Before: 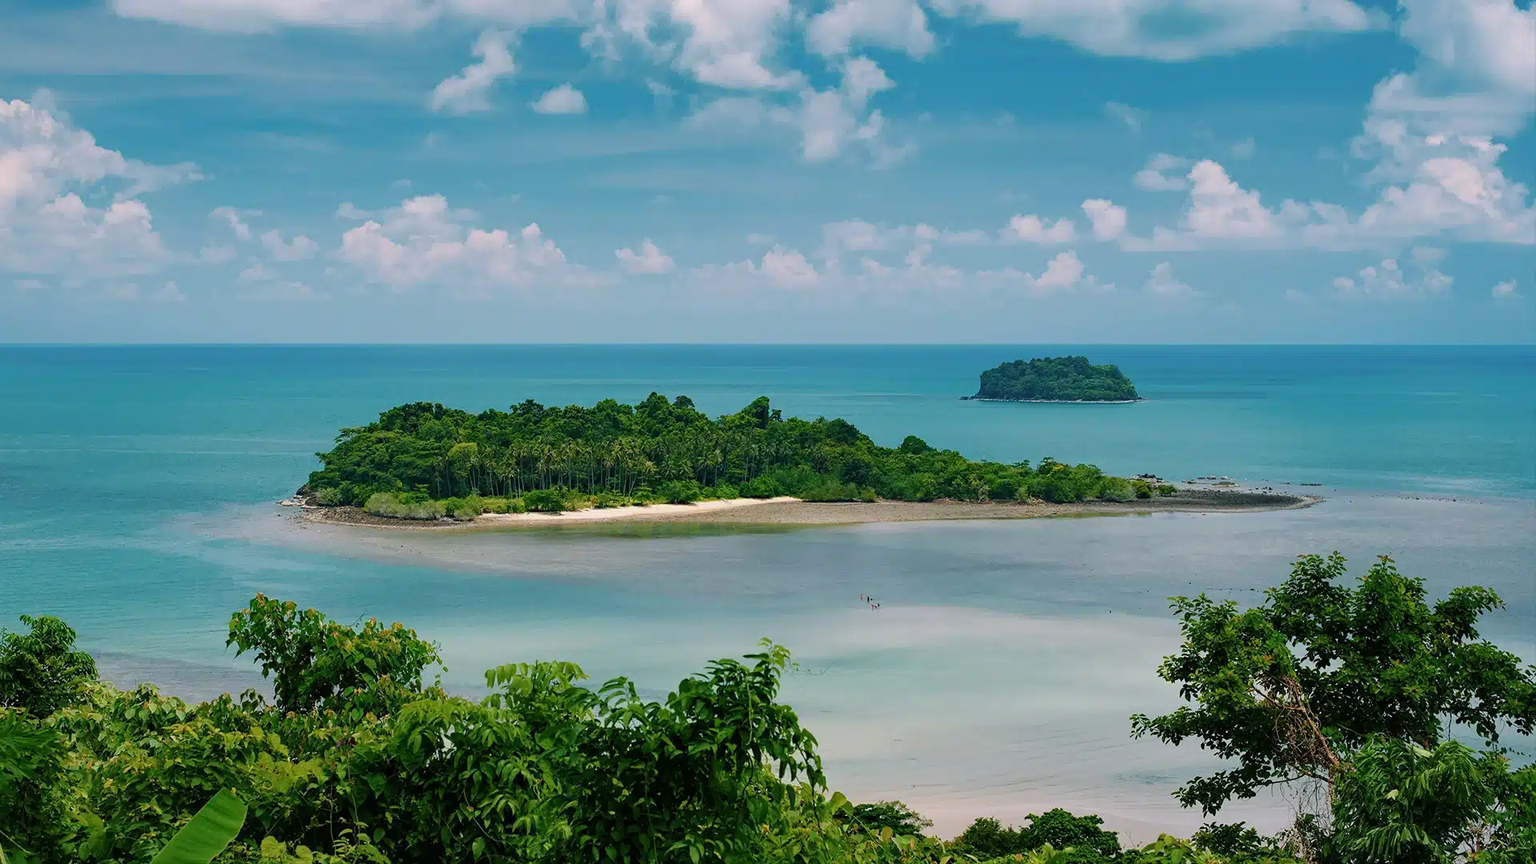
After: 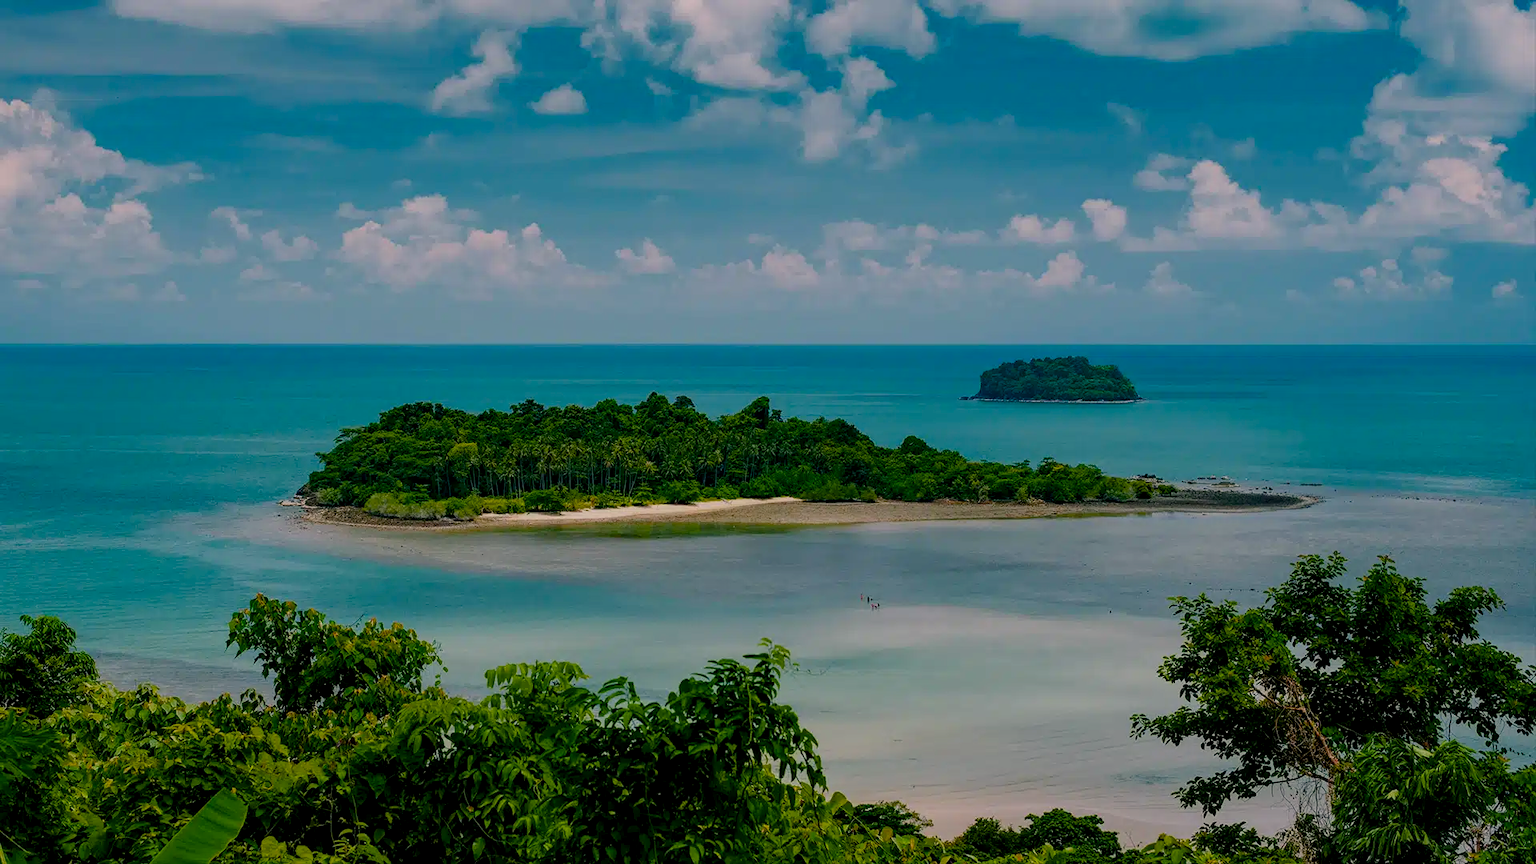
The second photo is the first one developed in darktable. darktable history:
color balance rgb: highlights gain › chroma 1.658%, highlights gain › hue 56.38°, shadows fall-off 100.689%, perceptual saturation grading › global saturation 20%, perceptual saturation grading › highlights -14.319%, perceptual saturation grading › shadows 50.012%, mask middle-gray fulcrum 21.88%
exposure: black level correction 0, exposure -0.762 EV, compensate exposure bias true, compensate highlight preservation false
local contrast: detail 130%
